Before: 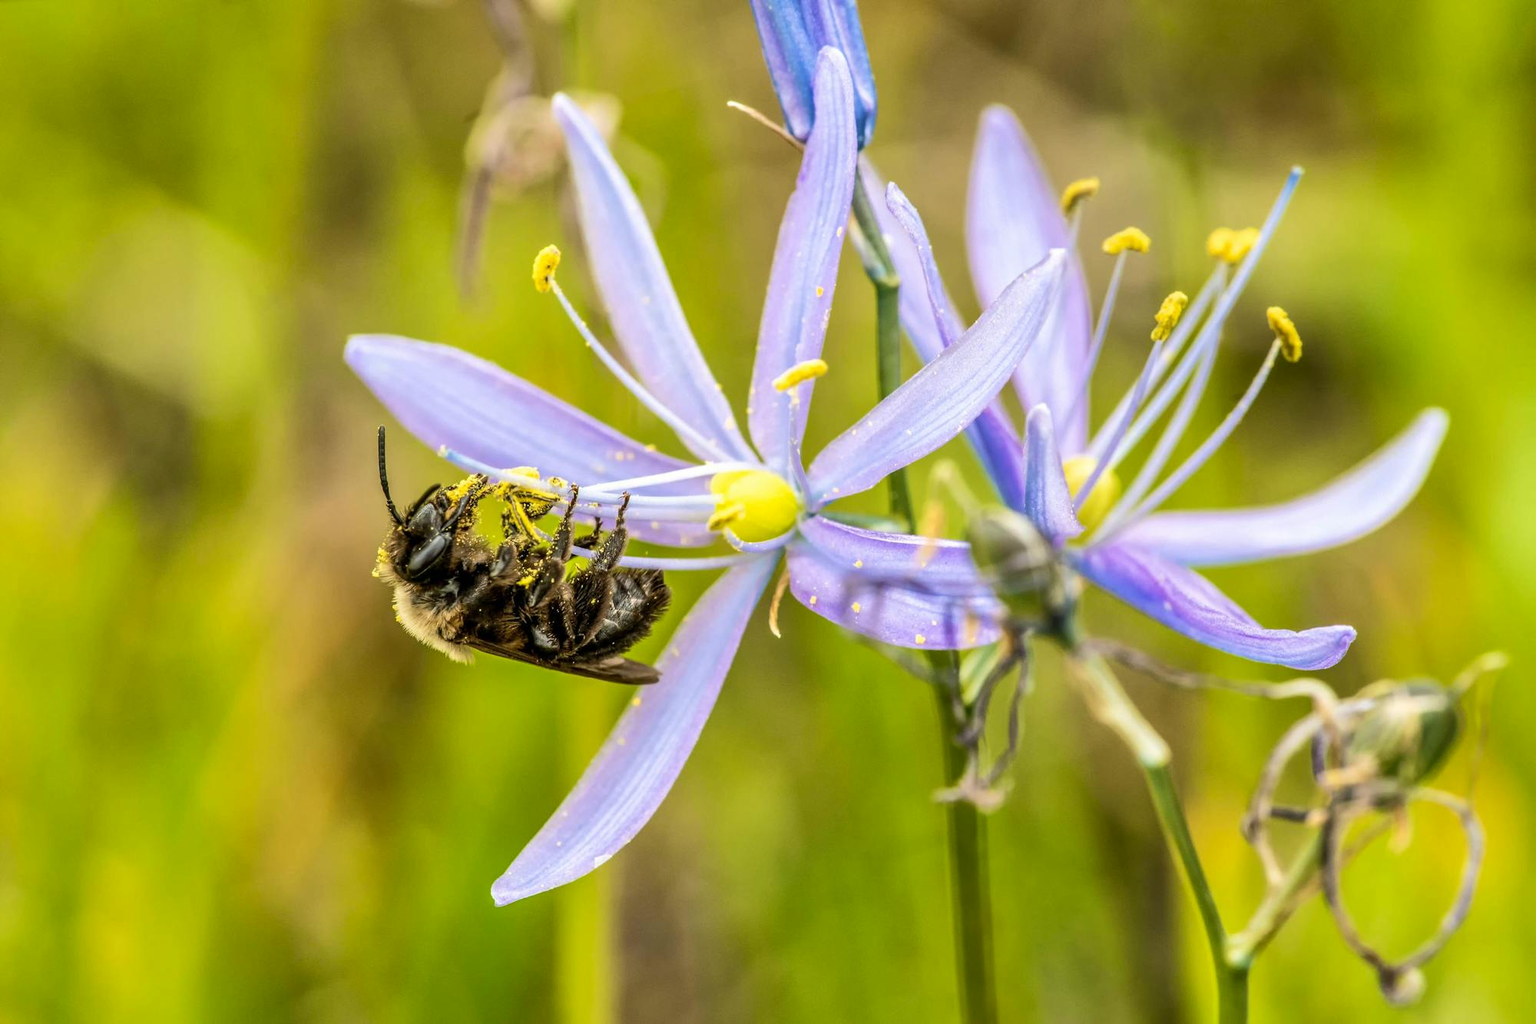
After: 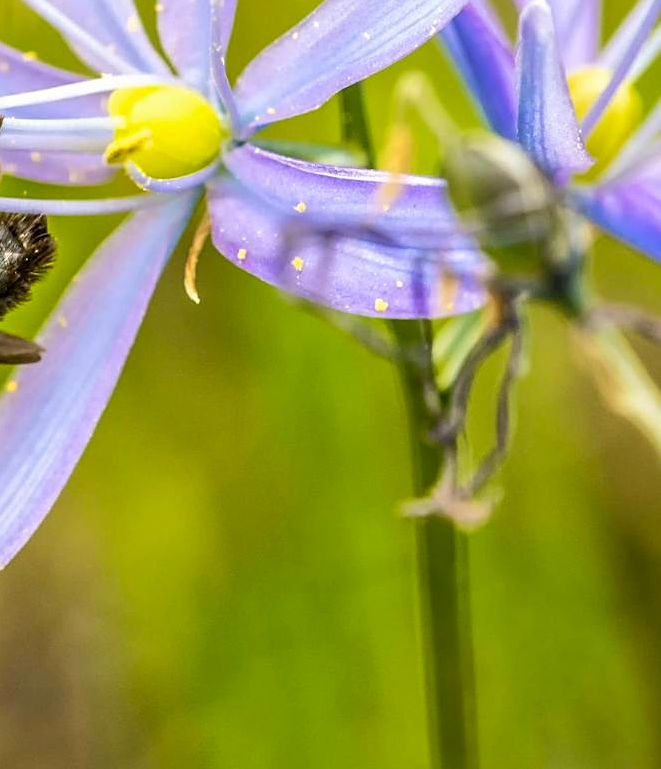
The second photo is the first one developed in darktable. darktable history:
crop: left 40.893%, top 39.594%, right 26.019%, bottom 2.675%
sharpen: on, module defaults
shadows and highlights: radius 126.05, shadows 21.07, highlights -21.94, low approximation 0.01
color correction: highlights b* -0.055, saturation 1.13
